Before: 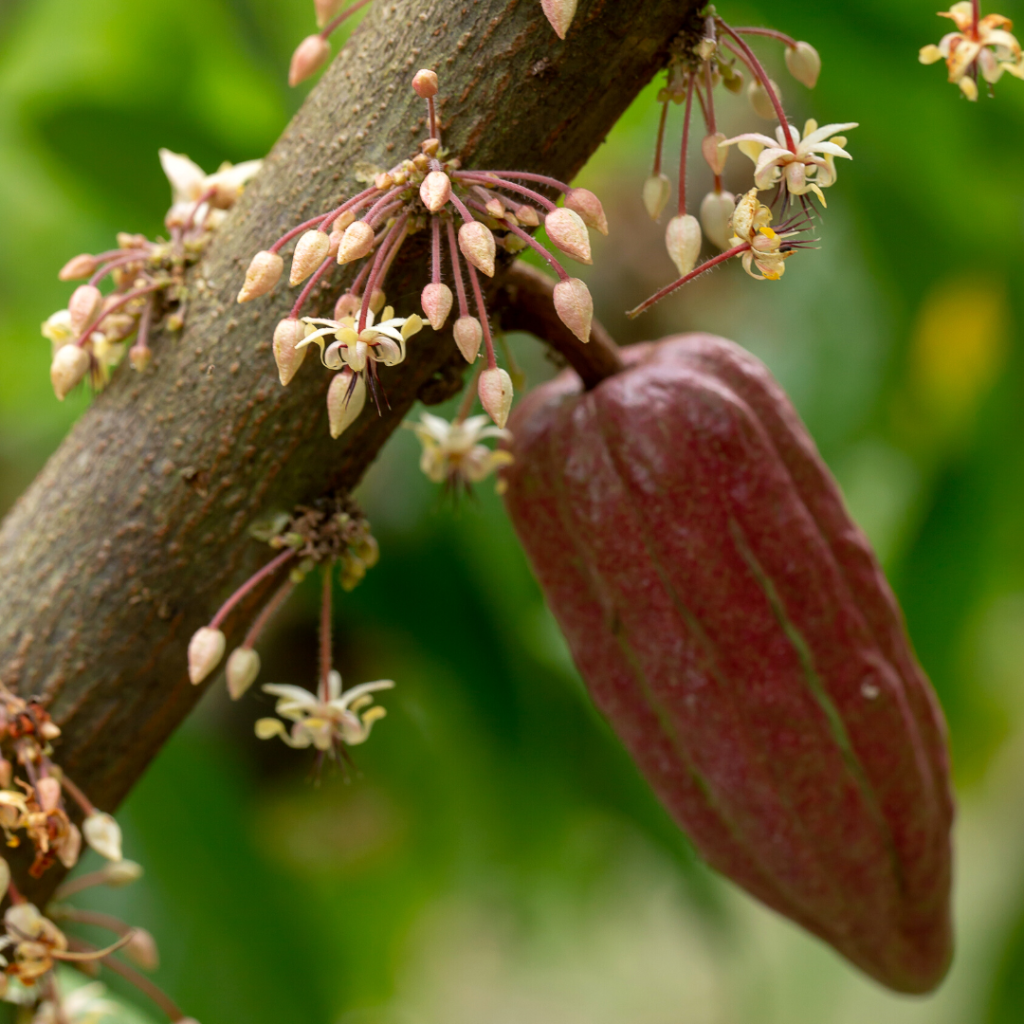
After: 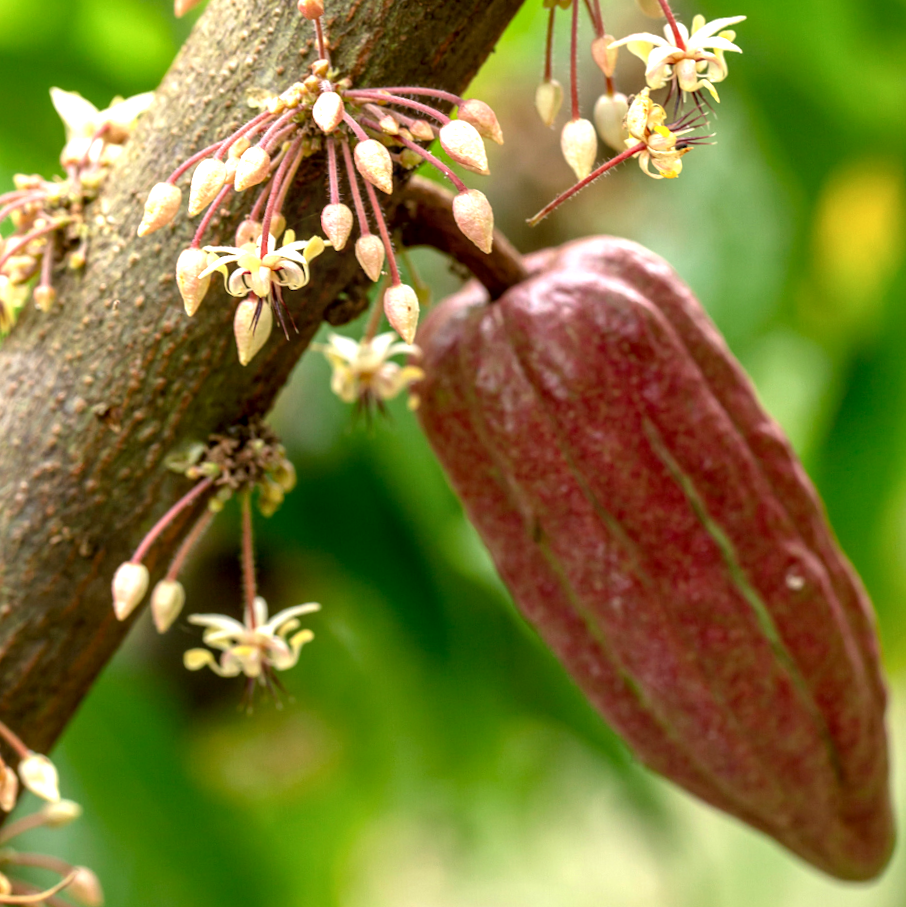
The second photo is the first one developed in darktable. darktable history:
crop and rotate: angle 3.8°, left 5.81%, top 5.709%
exposure: black level correction 0.001, exposure 0.966 EV, compensate highlight preservation false
local contrast: detail 130%
